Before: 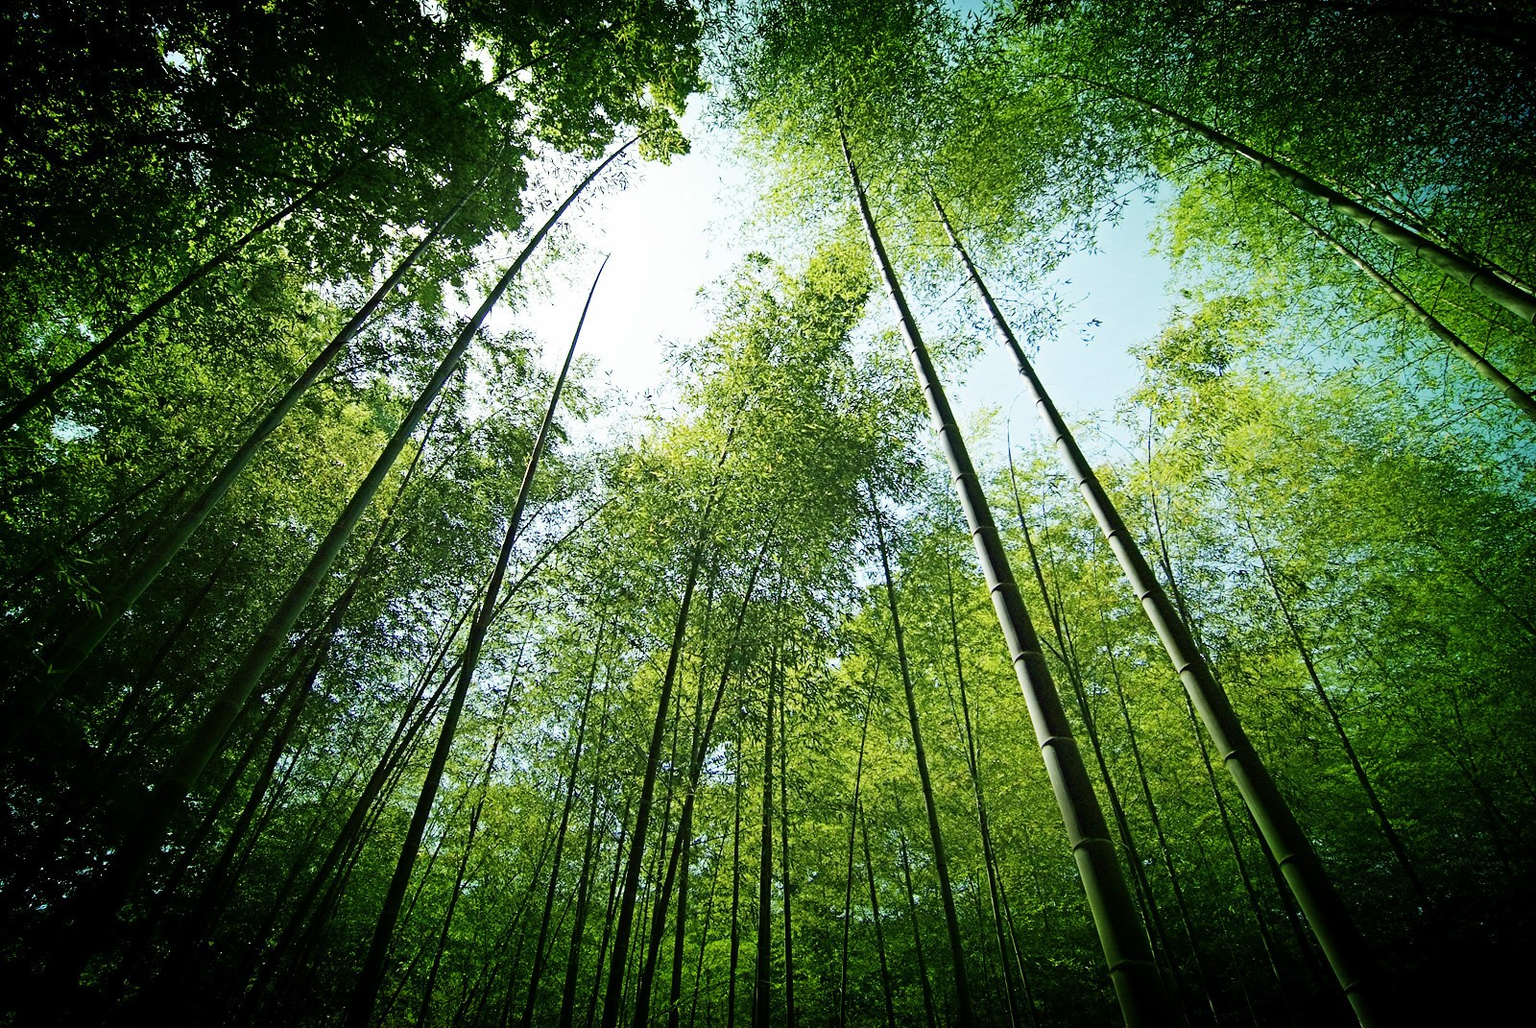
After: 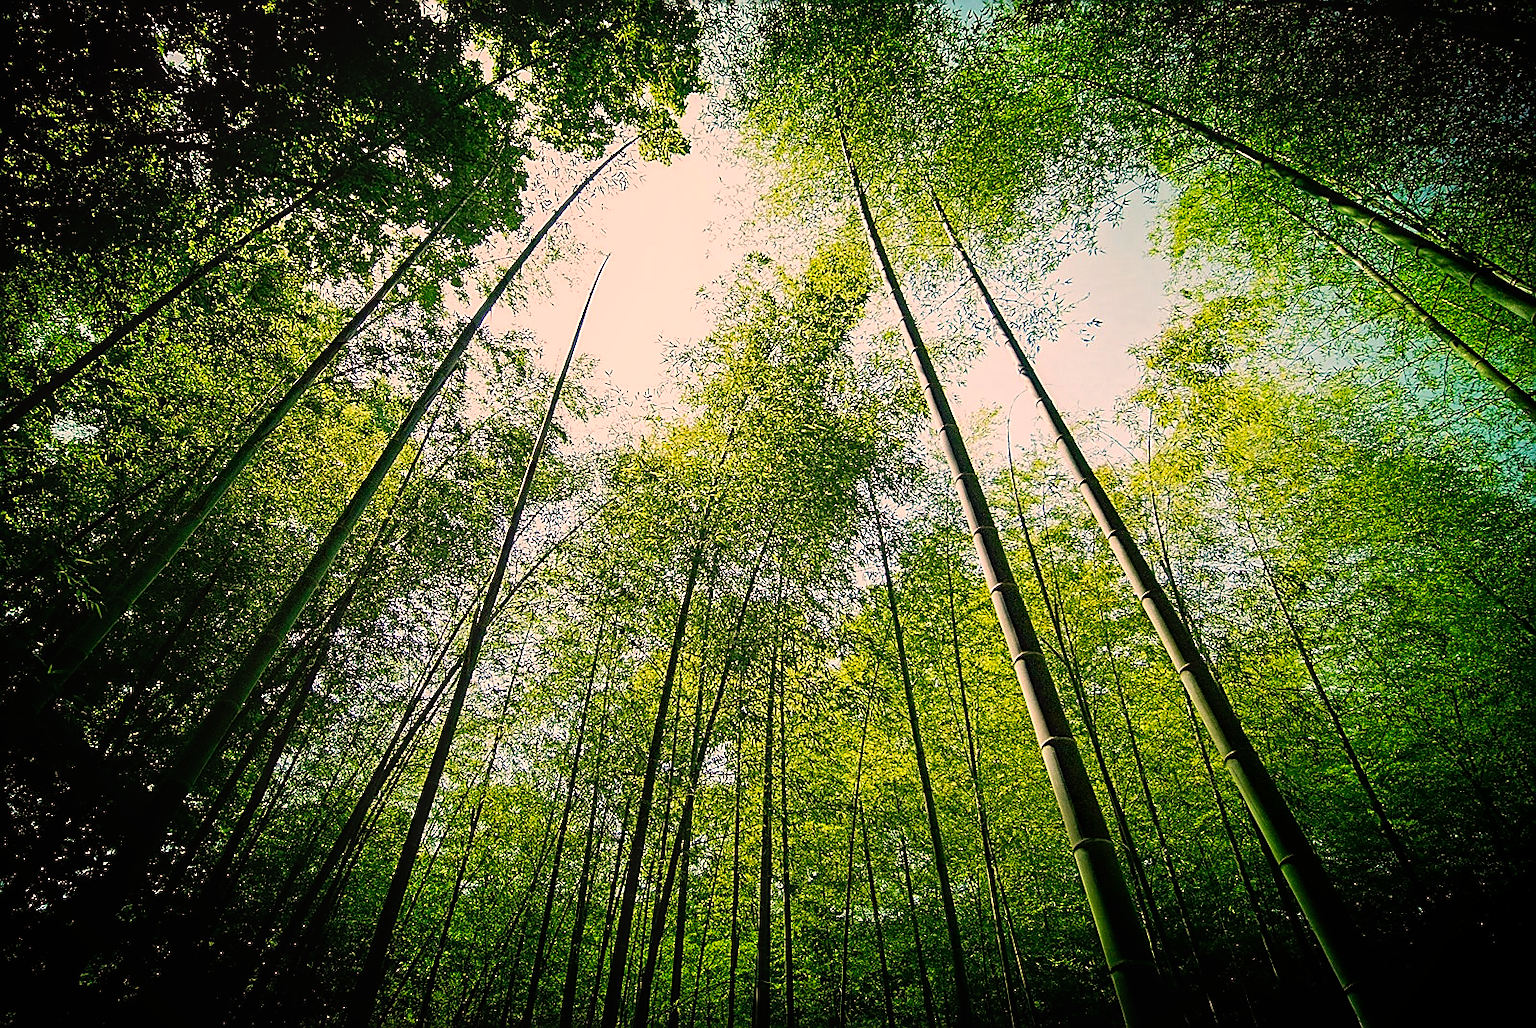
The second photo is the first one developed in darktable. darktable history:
color correction: highlights a* 21.16, highlights b* 19.22
local contrast: detail 130%
sharpen: radius 1.37, amount 1.256, threshold 0.847
